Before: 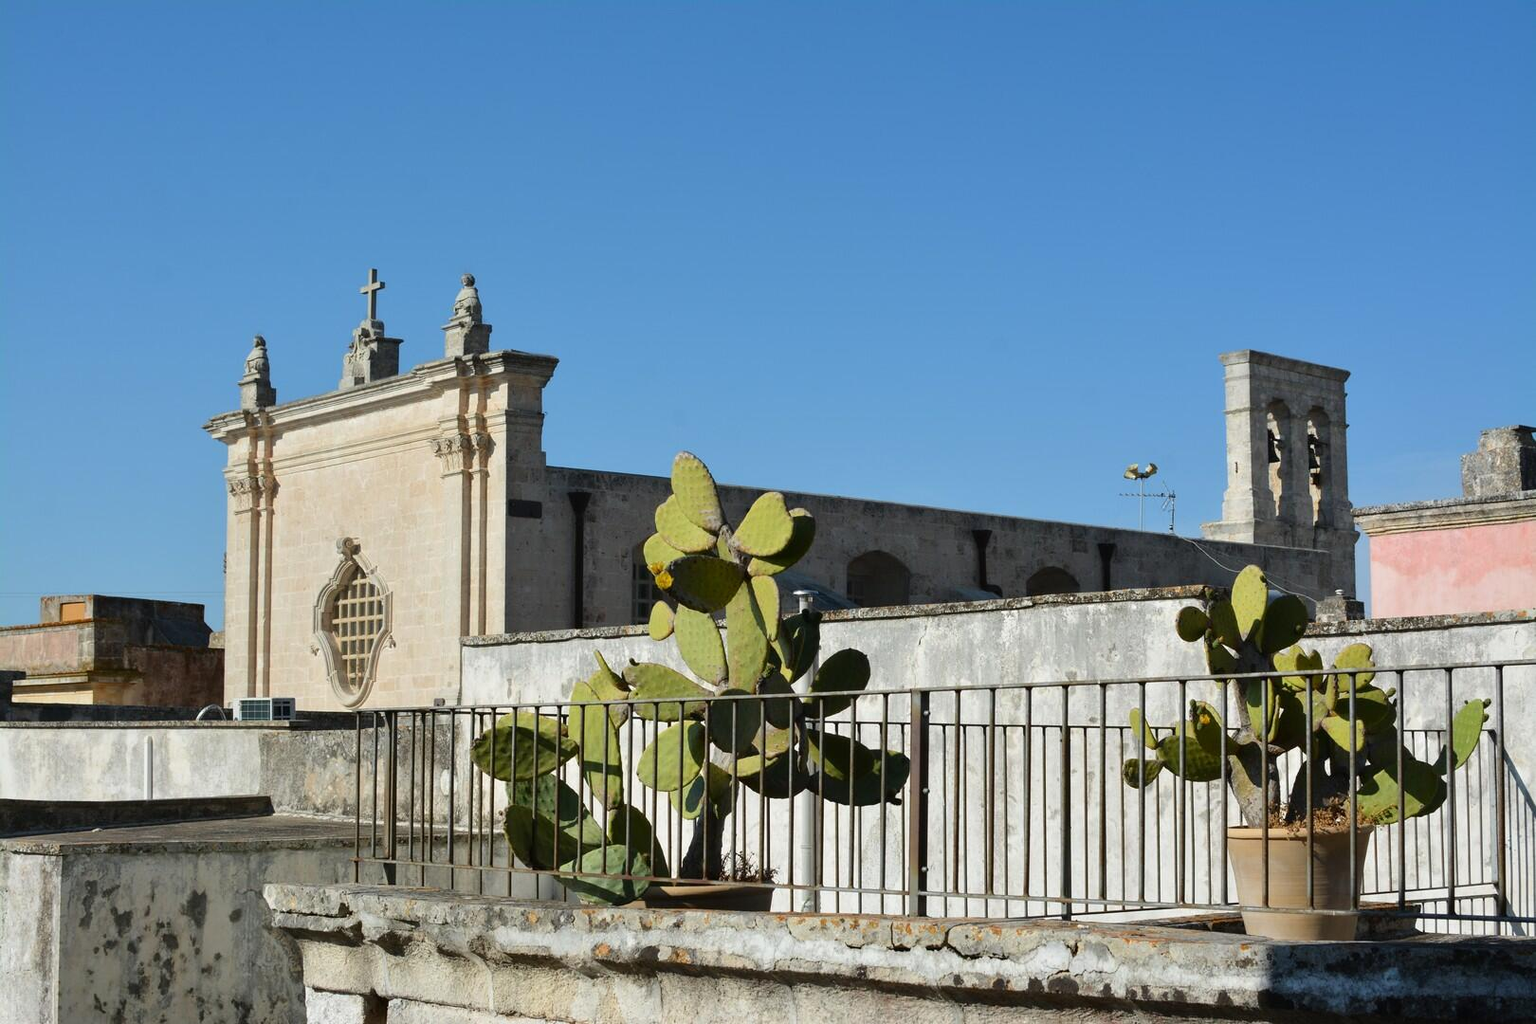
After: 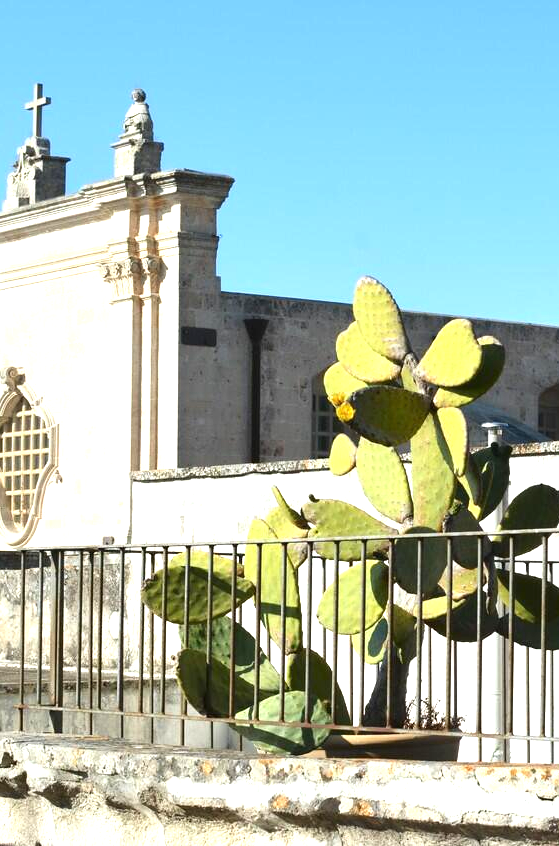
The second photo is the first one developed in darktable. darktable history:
crop and rotate: left 21.917%, top 18.608%, right 43.524%, bottom 3.004%
exposure: black level correction 0, exposure 1.199 EV, compensate highlight preservation false
